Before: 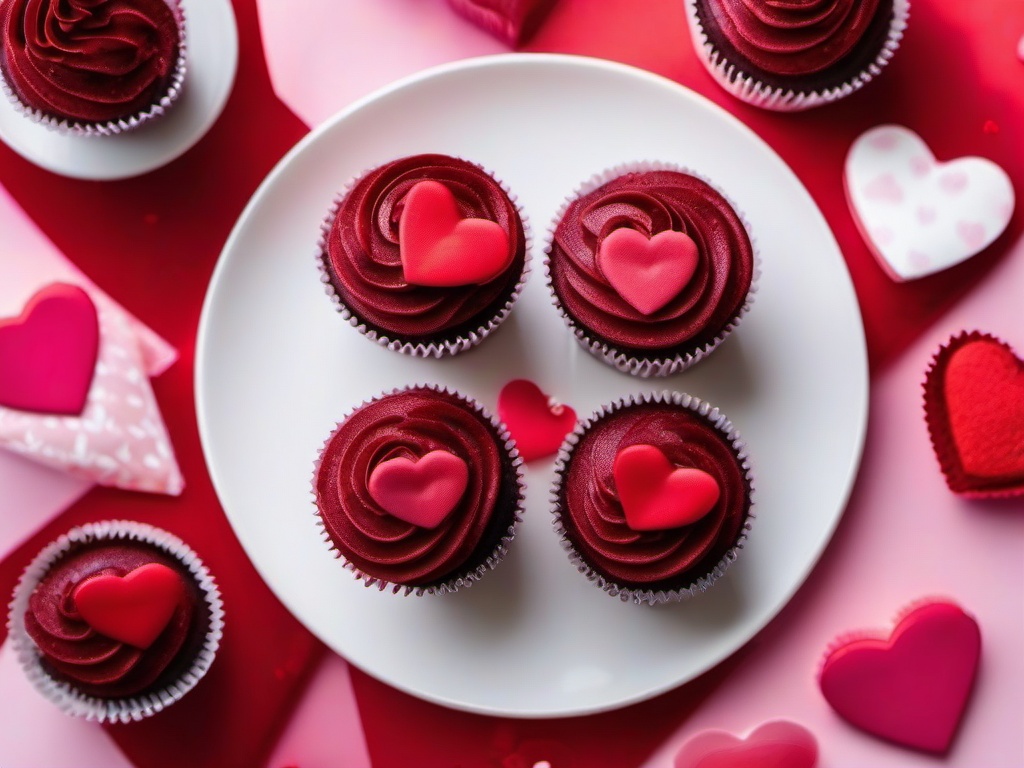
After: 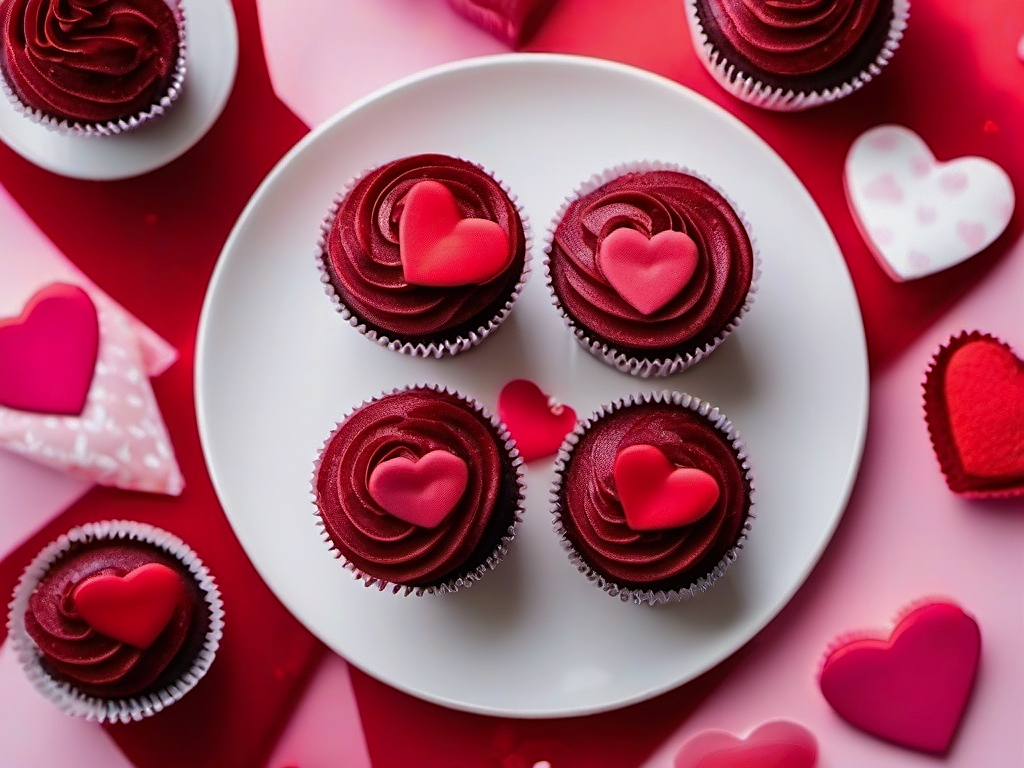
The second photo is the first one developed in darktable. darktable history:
shadows and highlights: shadows -20.34, white point adjustment -2.03, highlights -34.75
sharpen: on, module defaults
